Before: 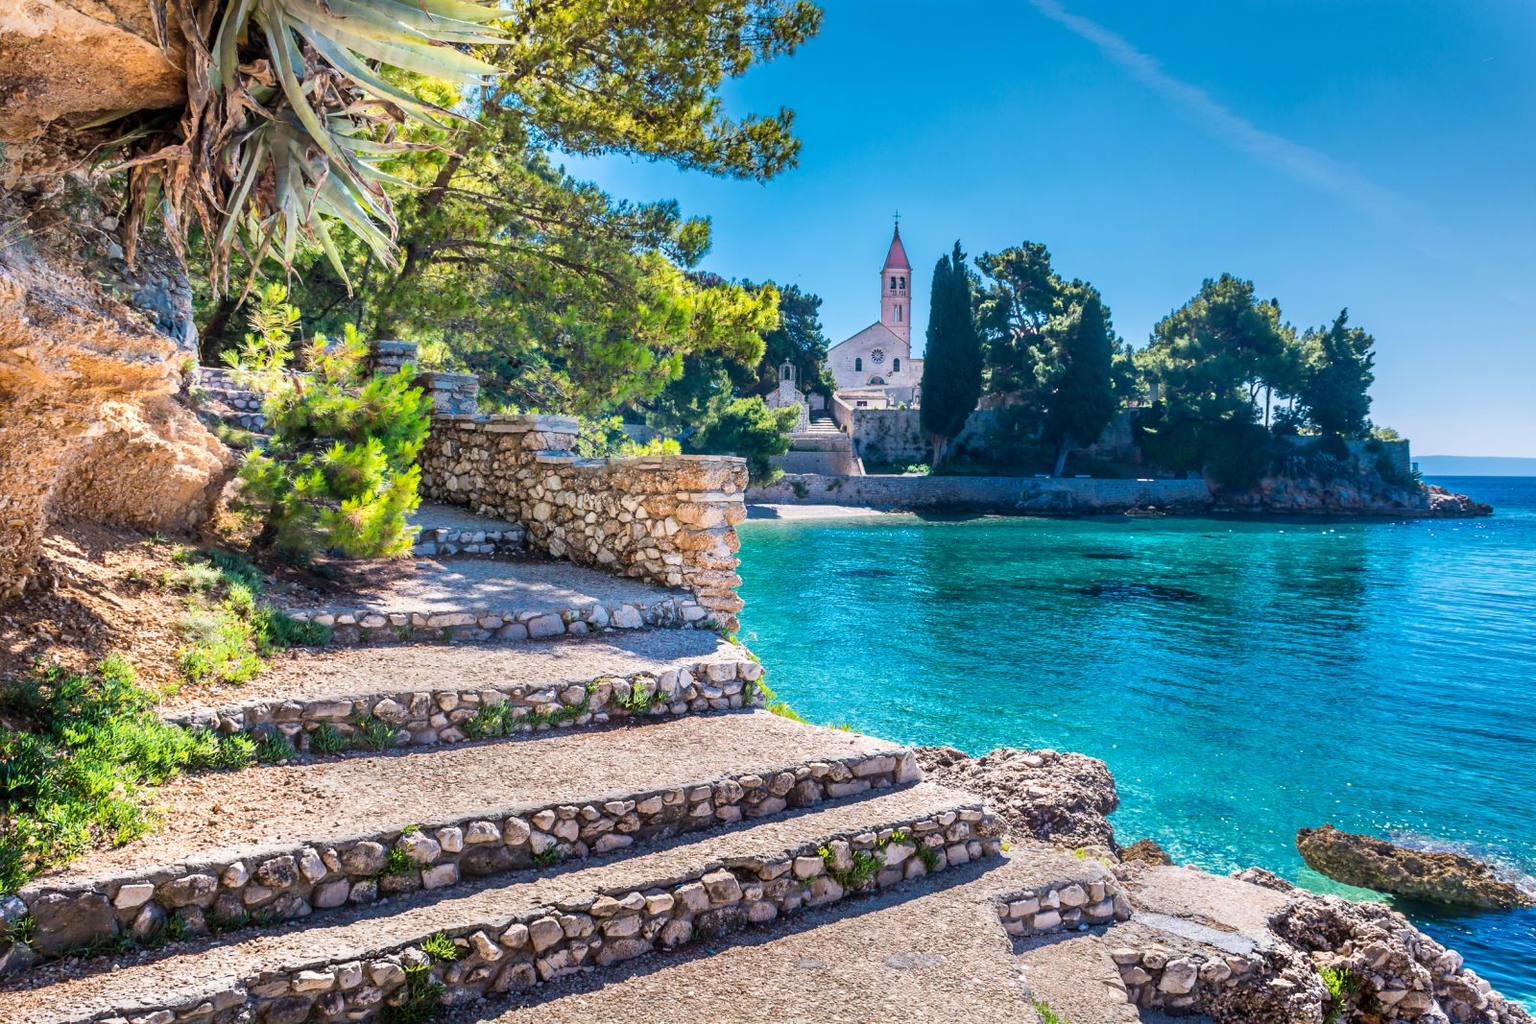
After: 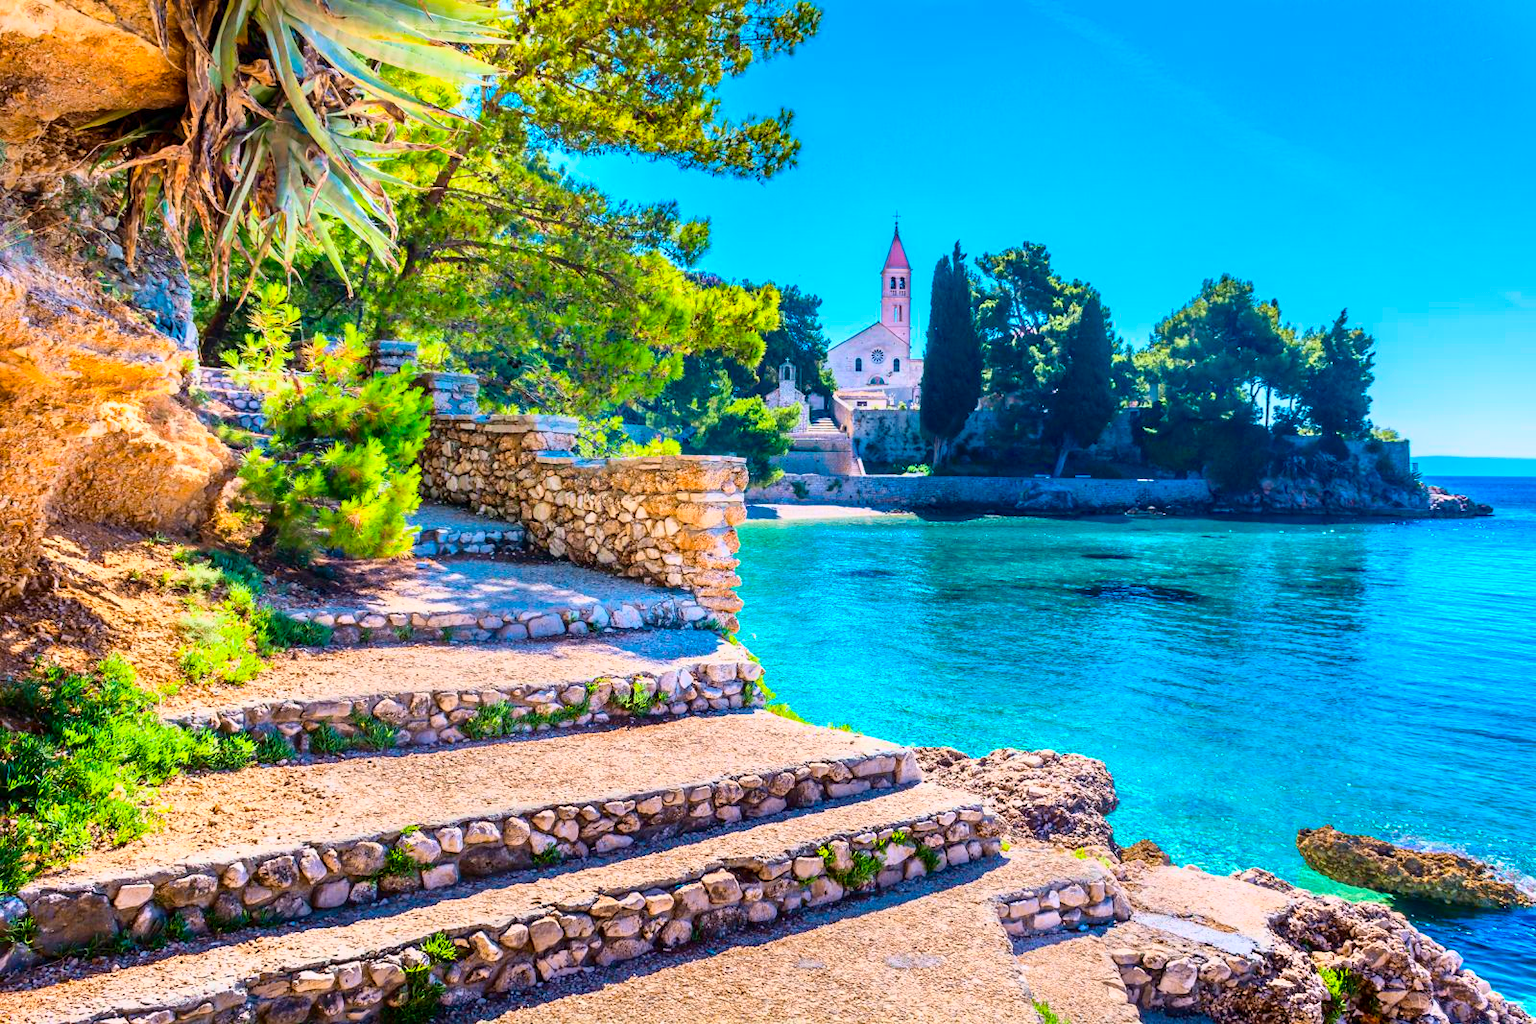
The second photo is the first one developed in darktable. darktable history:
tone curve: curves: ch0 [(0, 0) (0.091, 0.077) (0.389, 0.458) (0.745, 0.82) (0.844, 0.908) (0.909, 0.942) (1, 0.973)]; ch1 [(0, 0) (0.437, 0.404) (0.5, 0.5) (0.529, 0.55) (0.58, 0.6) (0.616, 0.649) (1, 1)]; ch2 [(0, 0) (0.442, 0.415) (0.5, 0.5) (0.535, 0.557) (0.585, 0.62) (1, 1)], color space Lab, independent channels, preserve colors none
color balance rgb: linear chroma grading › global chroma 15%, perceptual saturation grading › global saturation 30%
